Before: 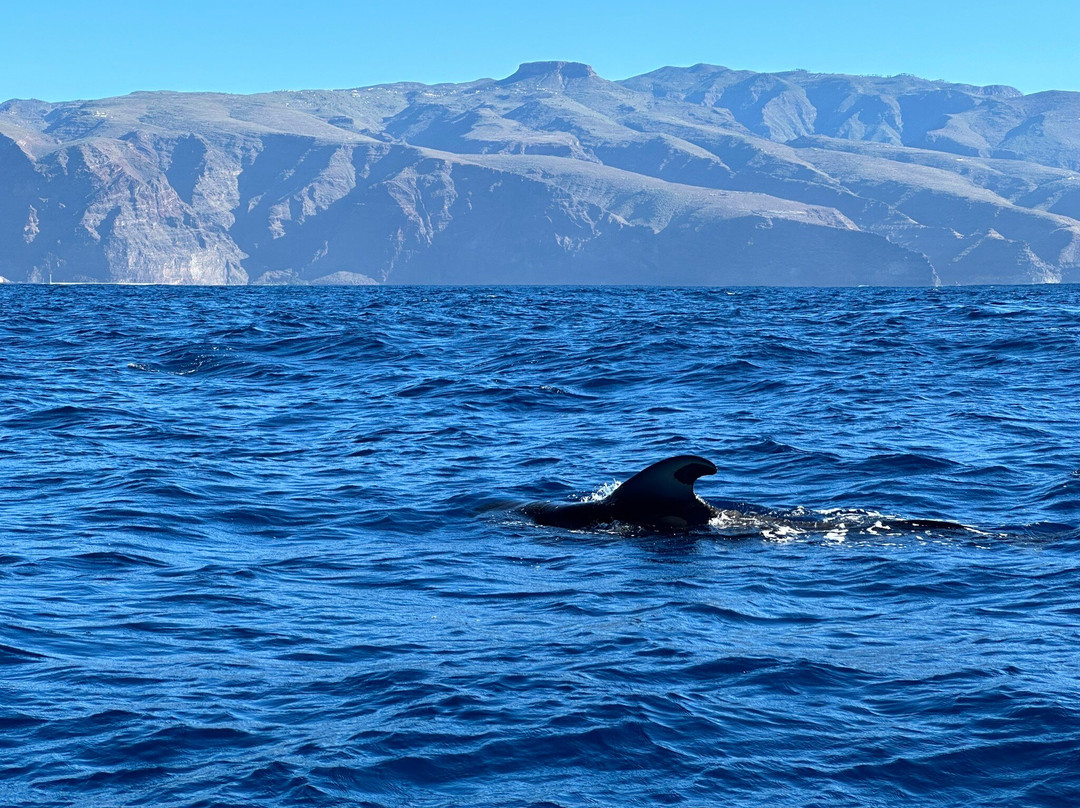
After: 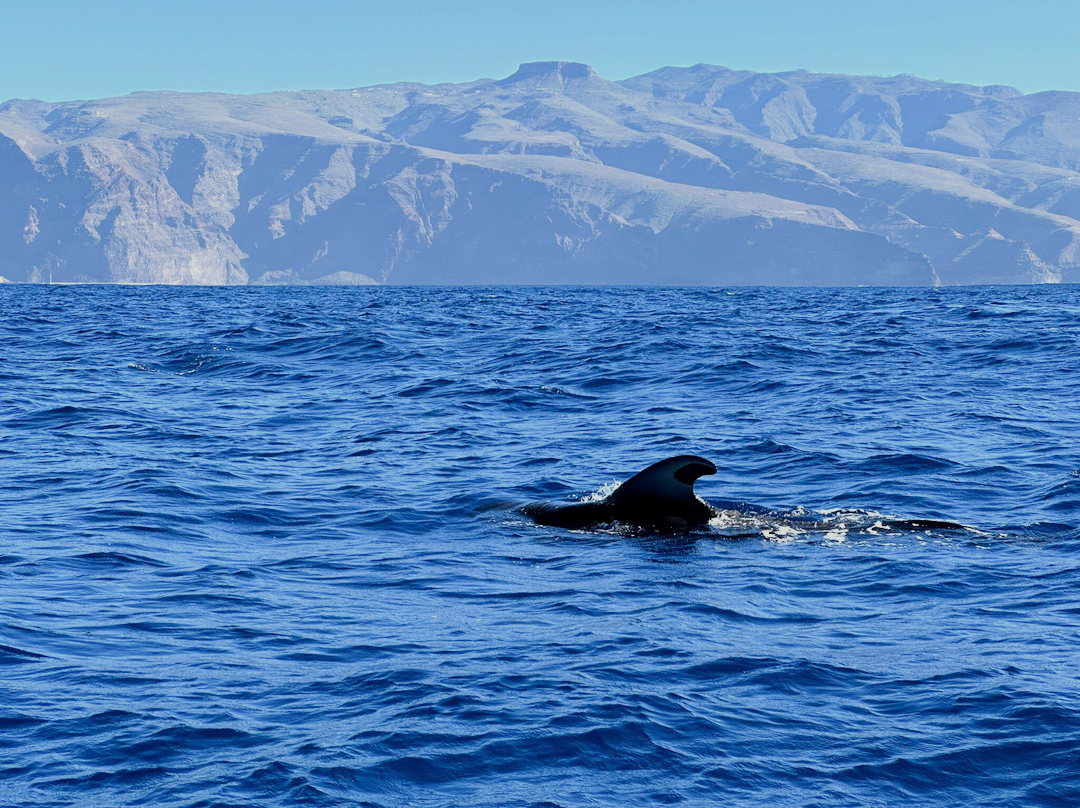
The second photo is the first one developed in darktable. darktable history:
exposure: black level correction 0, exposure 0.692 EV, compensate exposure bias true, compensate highlight preservation false
filmic rgb: middle gray luminance 29.89%, black relative exposure -8.93 EV, white relative exposure 7 EV, target black luminance 0%, hardness 2.98, latitude 1.93%, contrast 0.96, highlights saturation mix 4.83%, shadows ↔ highlights balance 11.53%
